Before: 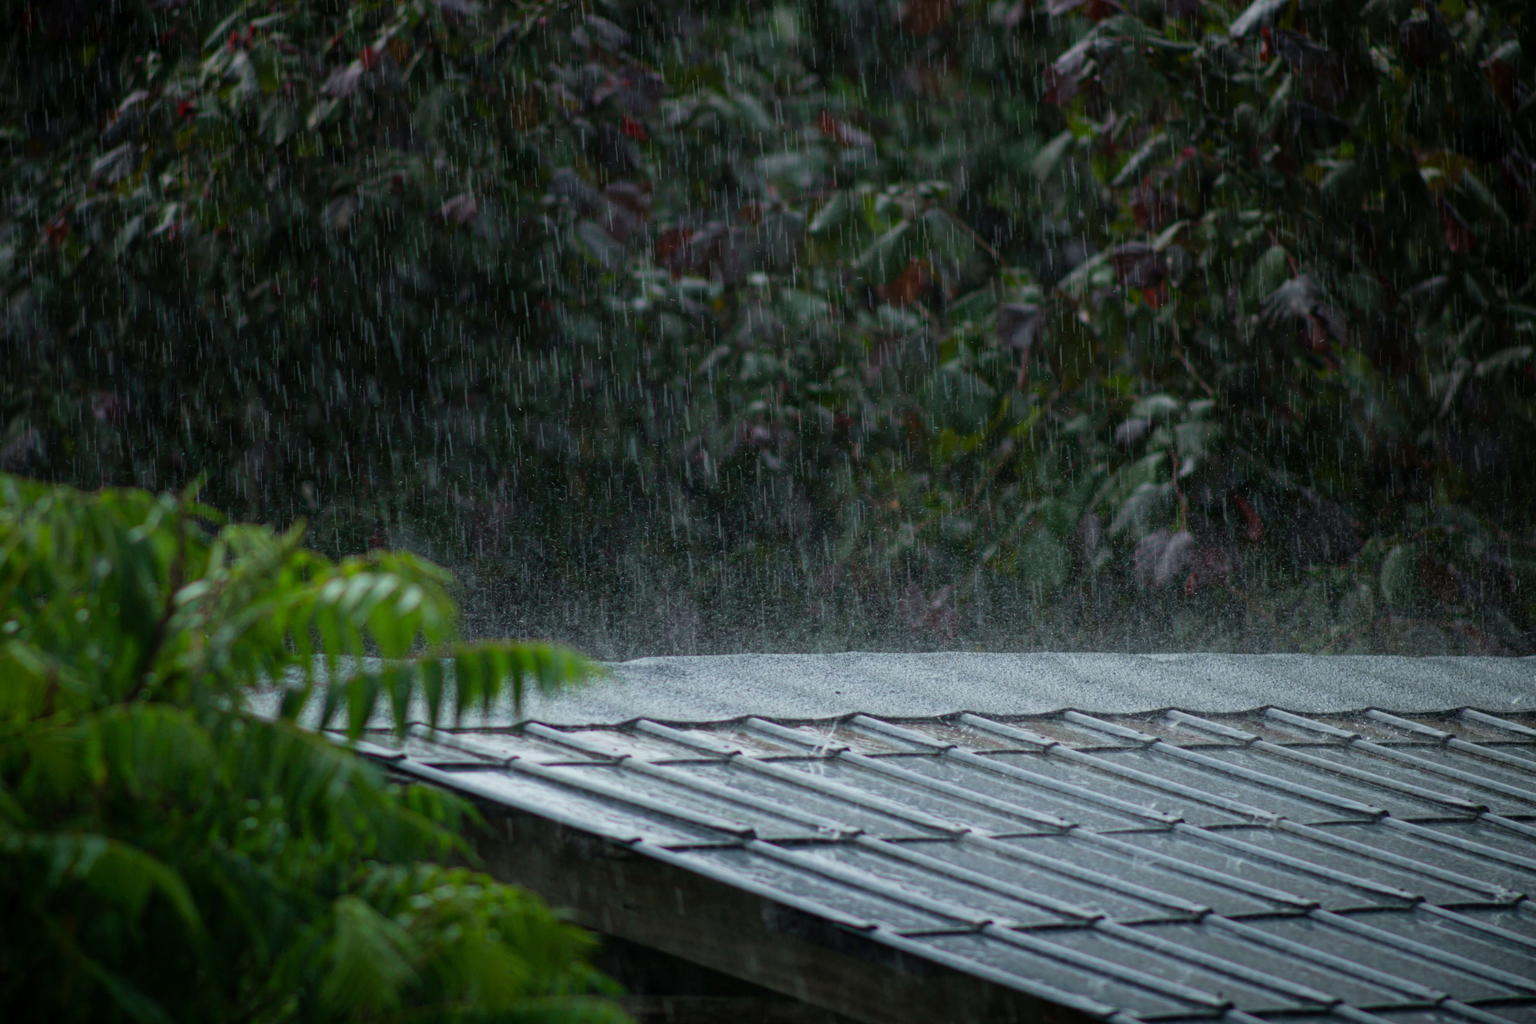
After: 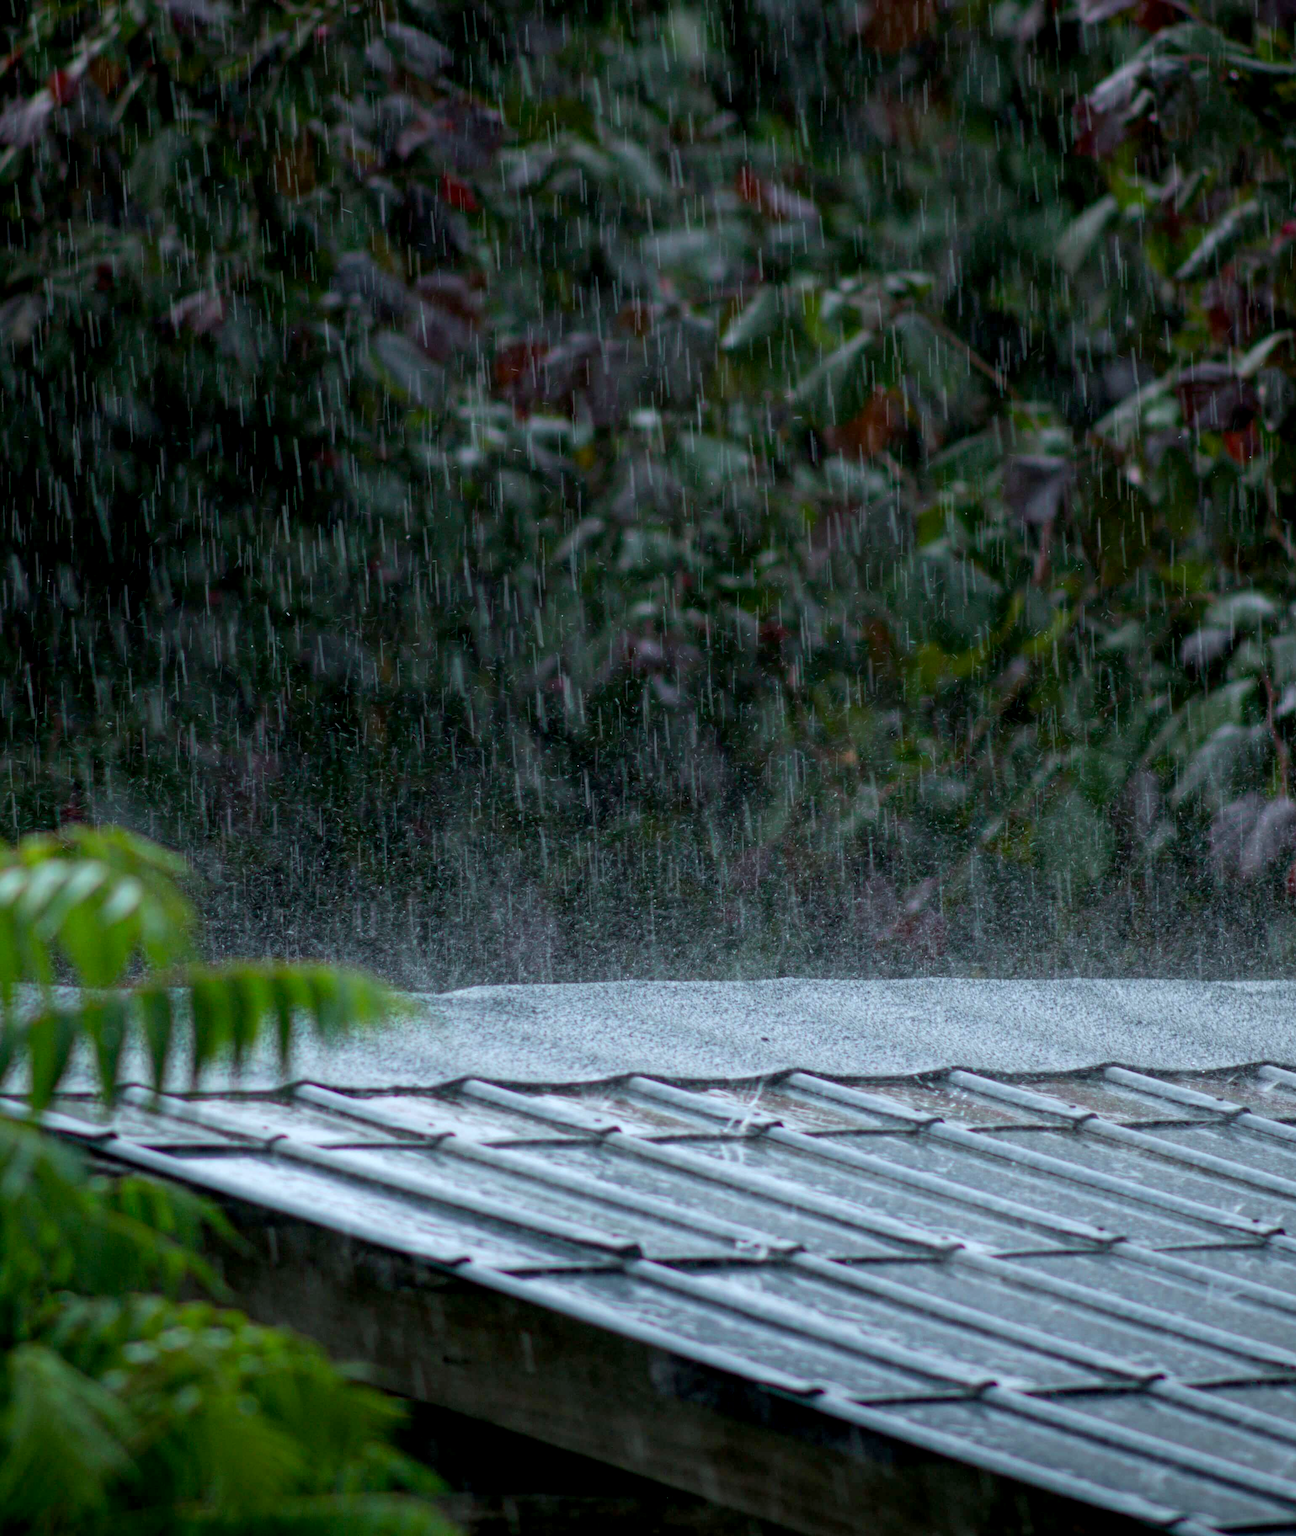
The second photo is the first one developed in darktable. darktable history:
crop: left 21.375%, right 22.366%
color correction: highlights a* -0.71, highlights b* -8.59
exposure: black level correction 0.005, exposure 0.275 EV, compensate highlight preservation false
